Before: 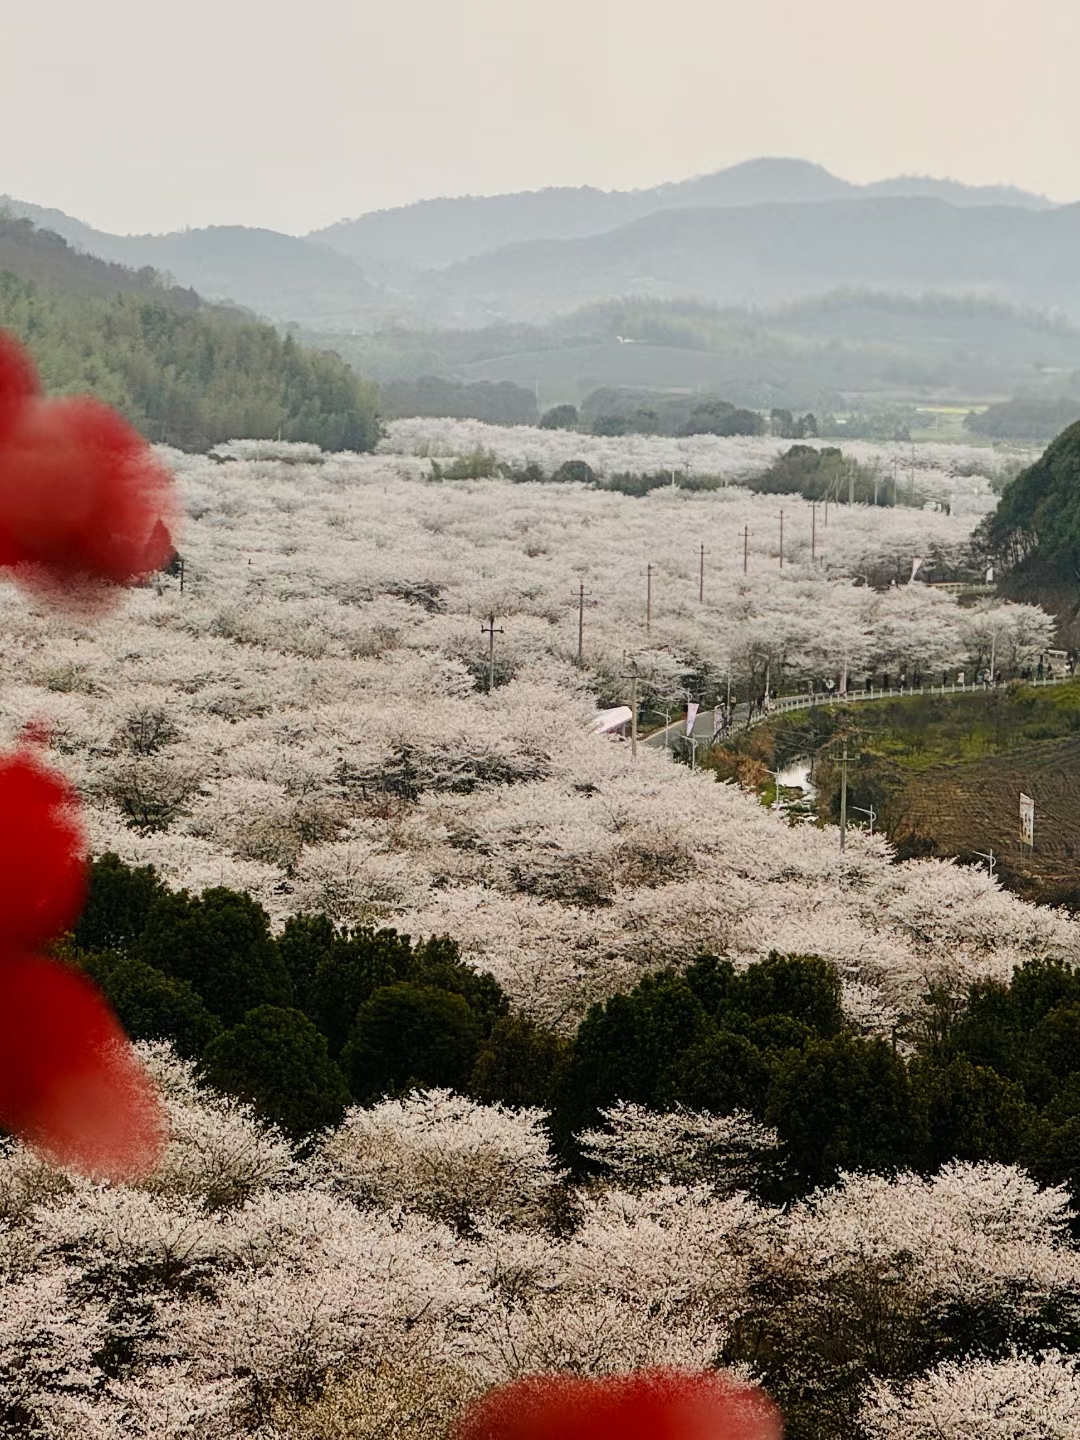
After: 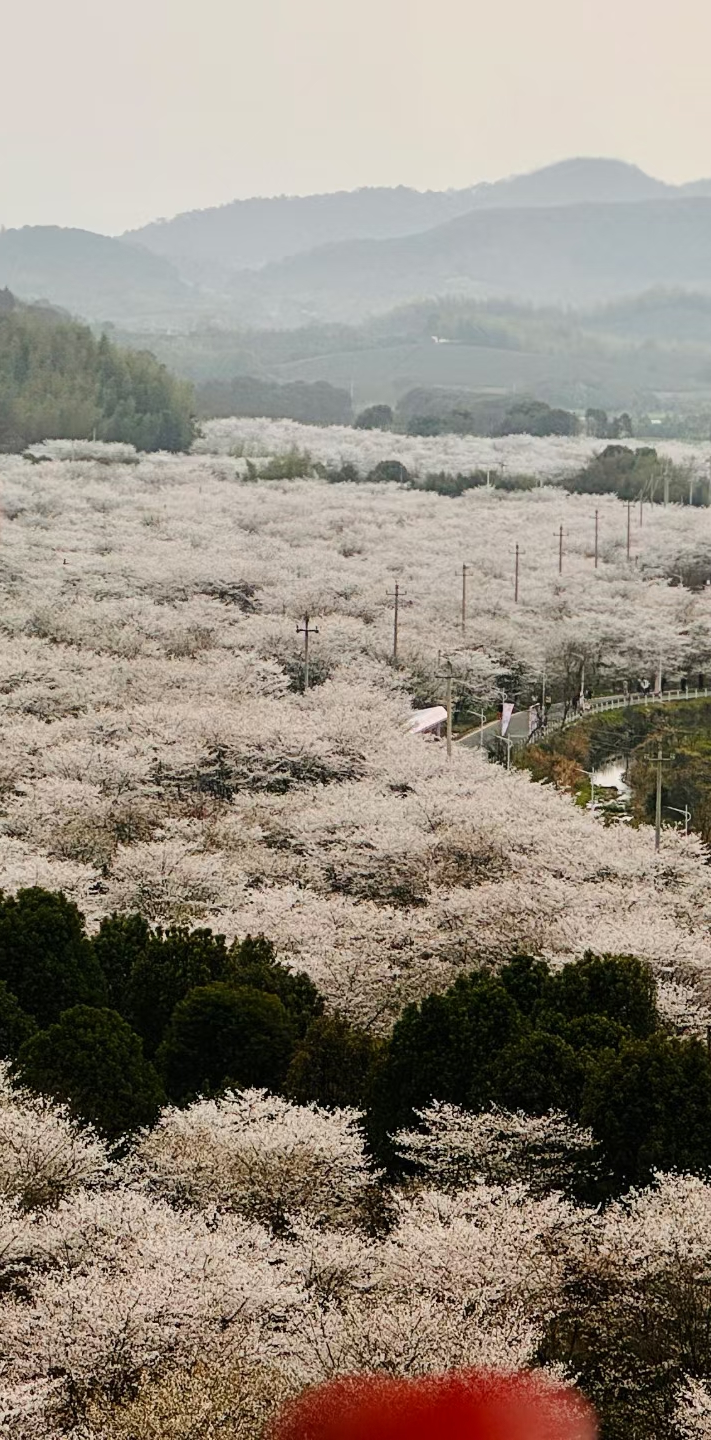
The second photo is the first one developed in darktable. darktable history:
crop: left 17.178%, right 16.914%
